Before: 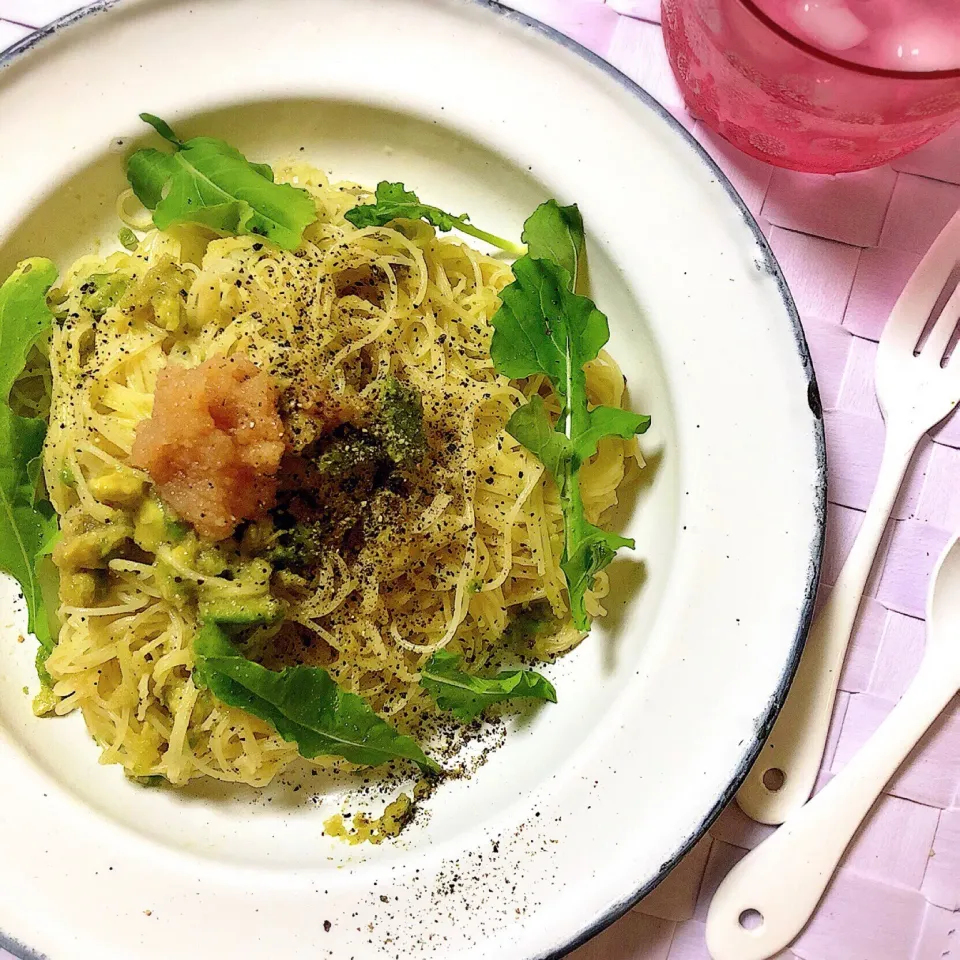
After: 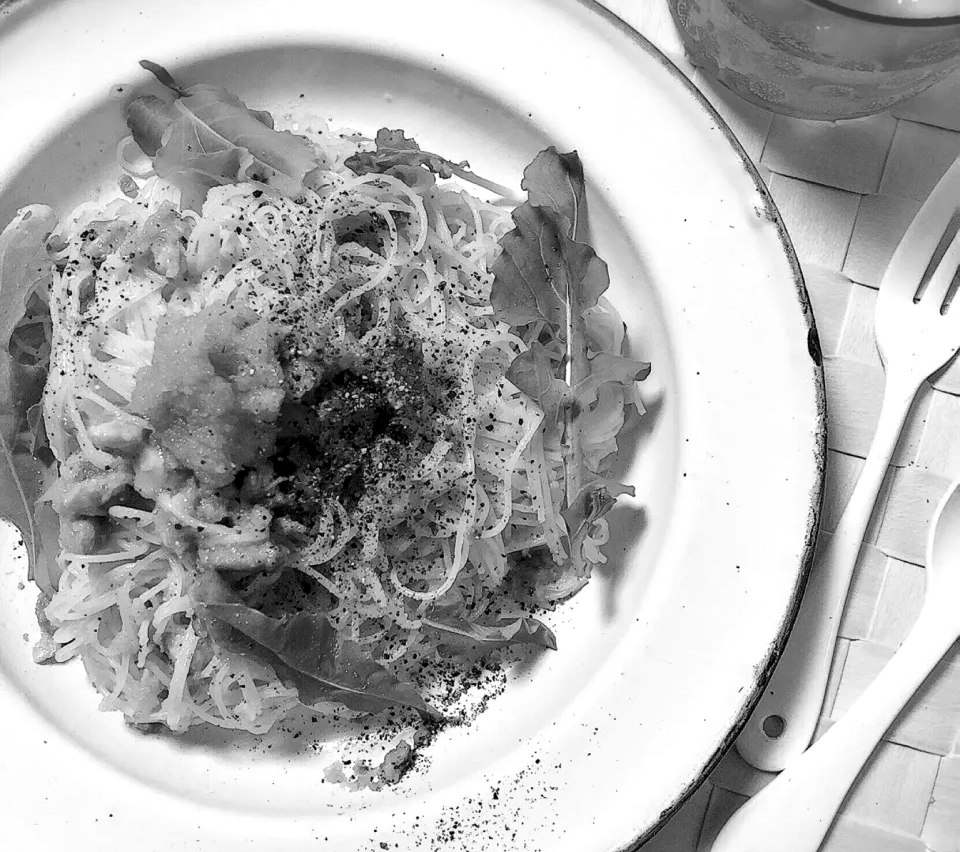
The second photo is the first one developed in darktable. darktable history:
color zones: curves: ch1 [(0.24, 0.634) (0.75, 0.5)]; ch2 [(0.253, 0.437) (0.745, 0.491)], mix 102.12%
local contrast: highlights 100%, shadows 100%, detail 120%, midtone range 0.2
monochrome: a 32, b 64, size 2.3, highlights 1
crop and rotate: top 5.609%, bottom 5.609%
